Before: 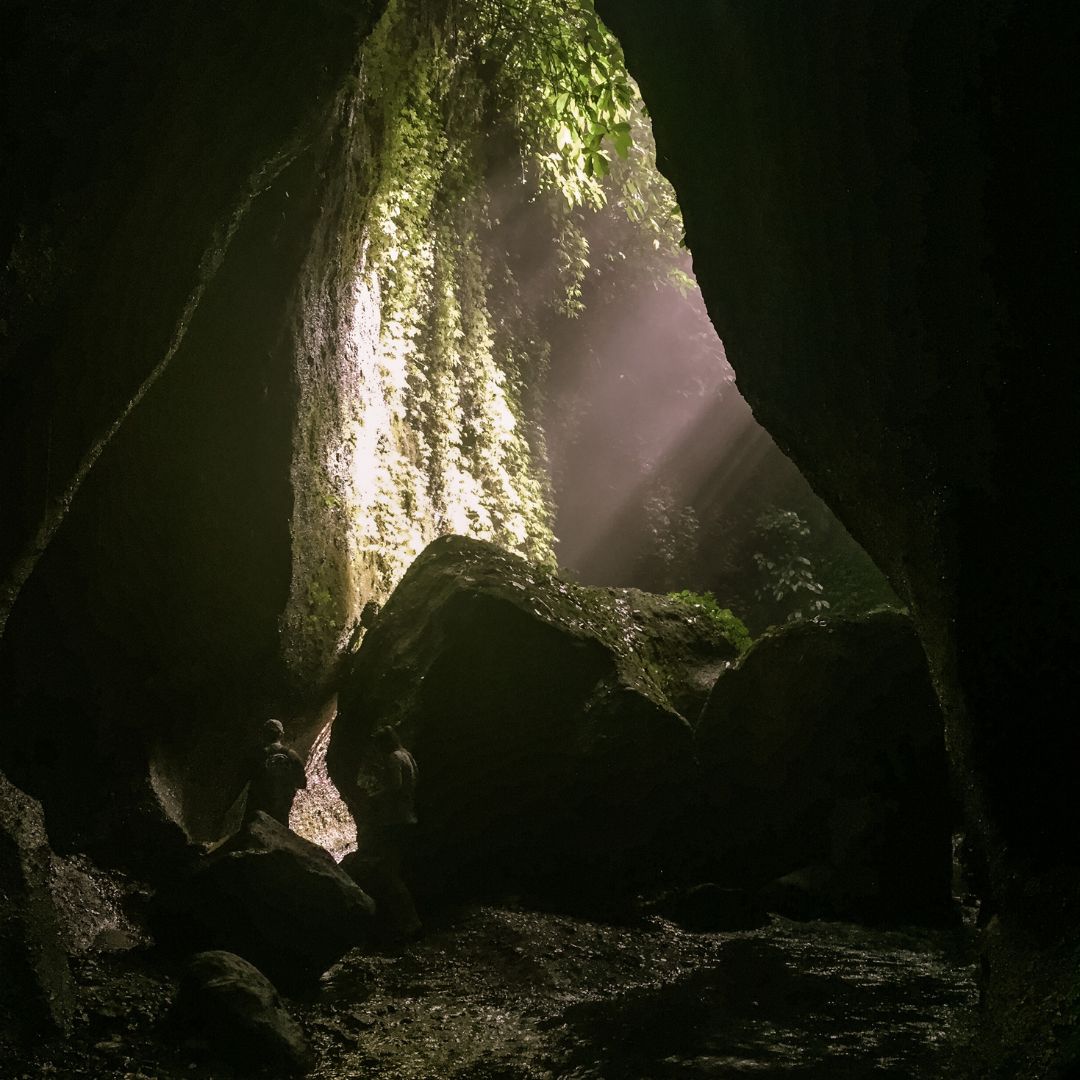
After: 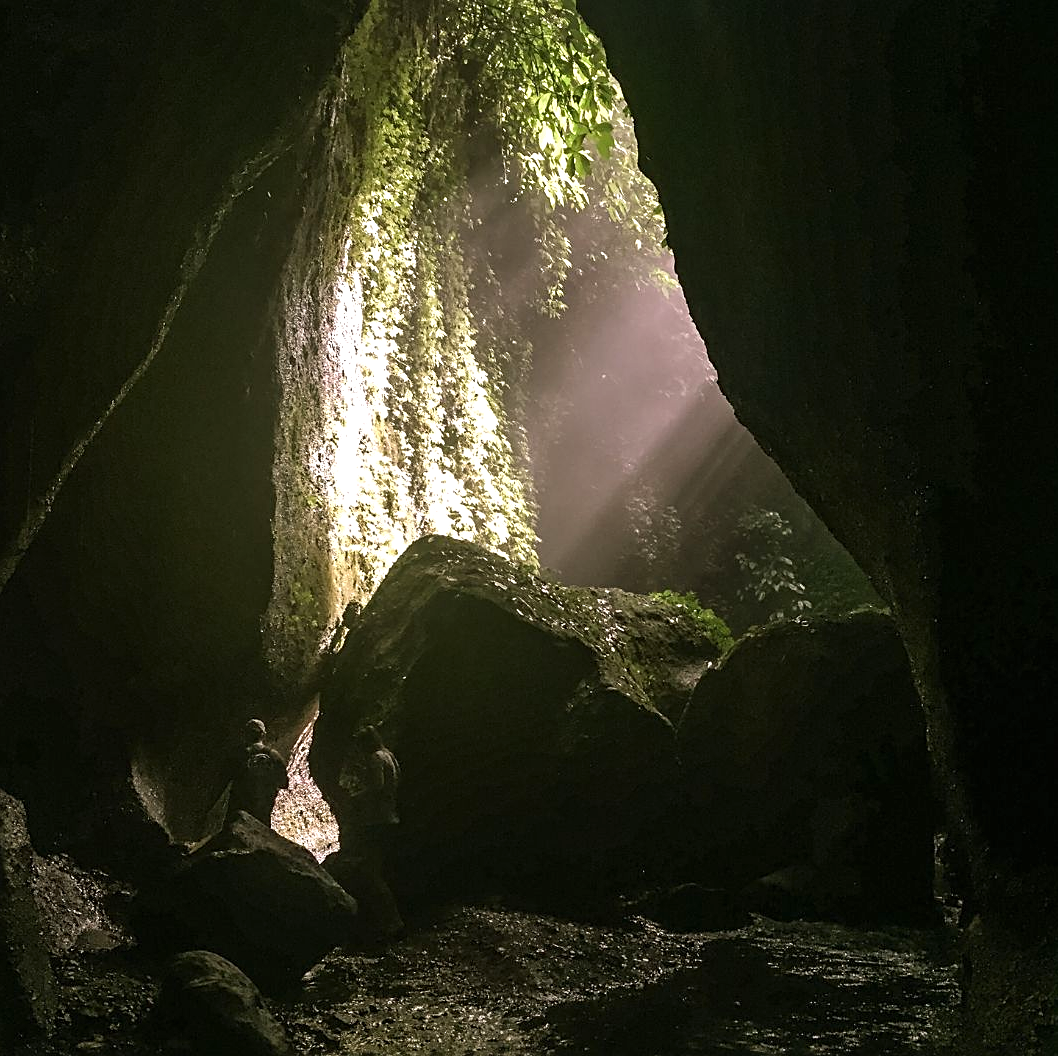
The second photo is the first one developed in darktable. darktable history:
exposure: black level correction 0, exposure 0.499 EV, compensate highlight preservation false
crop: left 1.717%, right 0.276%, bottom 2.086%
sharpen: on, module defaults
